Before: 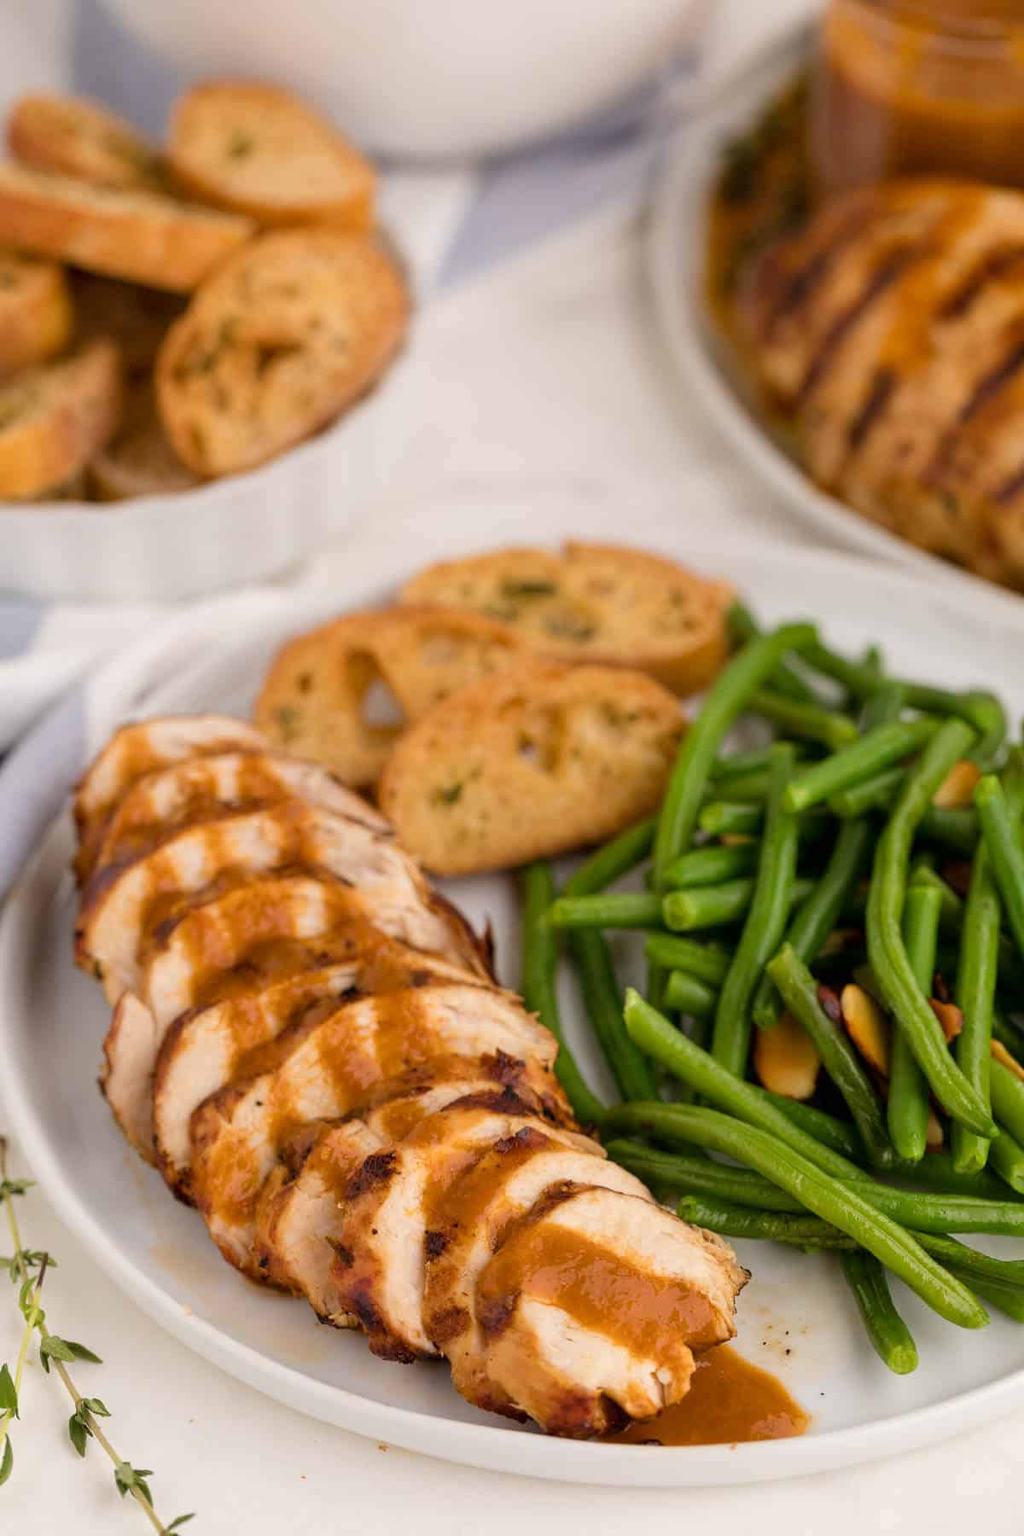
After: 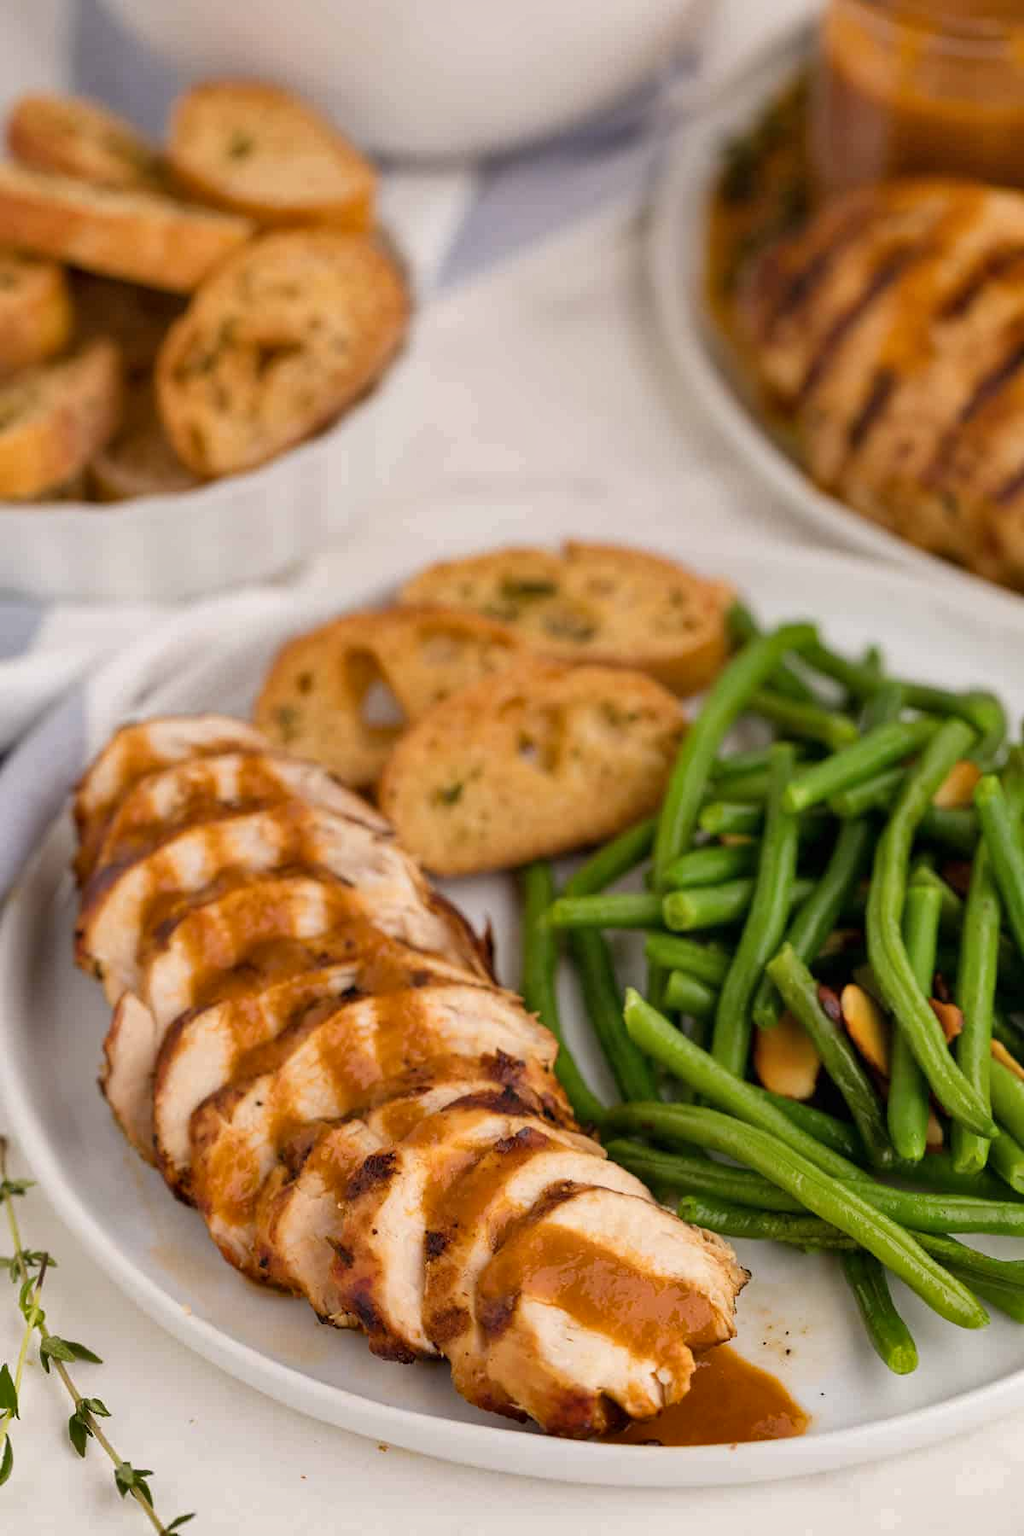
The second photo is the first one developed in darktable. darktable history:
shadows and highlights: radius 133.32, soften with gaussian
